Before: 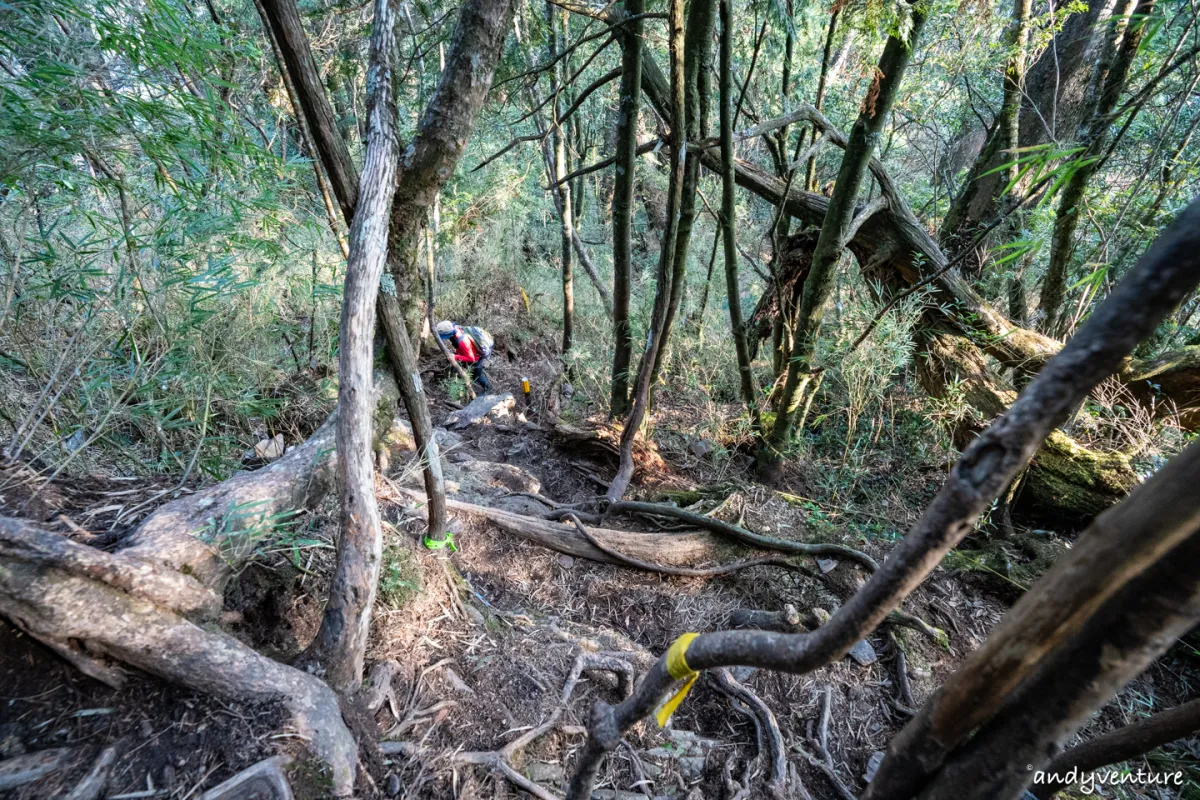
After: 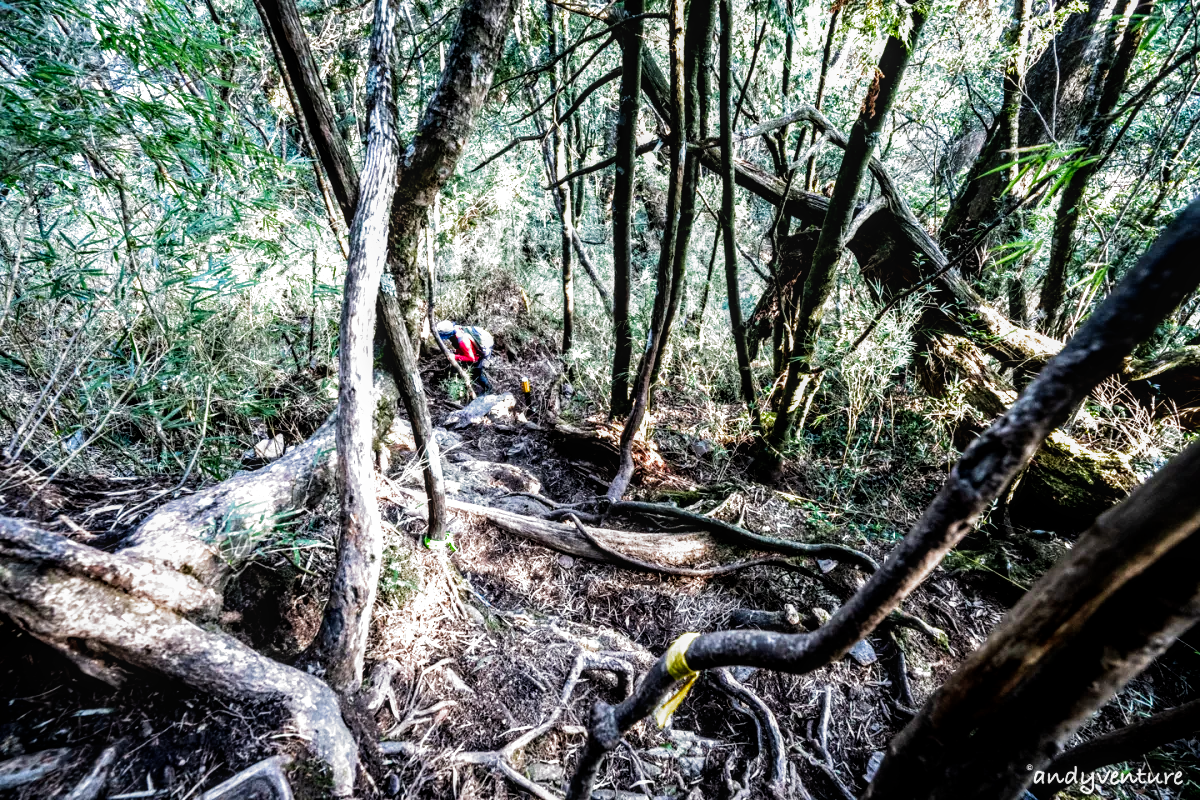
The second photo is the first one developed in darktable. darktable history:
color calibration: illuminant custom, x 0.345, y 0.36, temperature 5031.43 K
filmic rgb: black relative exposure -8.3 EV, white relative exposure 2.2 EV, target white luminance 99.933%, hardness 7.15, latitude 74.44%, contrast 1.318, highlights saturation mix -2.35%, shadows ↔ highlights balance 30.14%, preserve chrominance no, color science v5 (2021), contrast in shadows safe, contrast in highlights safe
tone equalizer: -8 EV -0.775 EV, -7 EV -0.682 EV, -6 EV -0.629 EV, -5 EV -0.363 EV, -3 EV 0.404 EV, -2 EV 0.6 EV, -1 EV 0.698 EV, +0 EV 0.733 EV, edges refinement/feathering 500, mask exposure compensation -1.57 EV, preserve details no
exposure: compensate exposure bias true, compensate highlight preservation false
local contrast: on, module defaults
